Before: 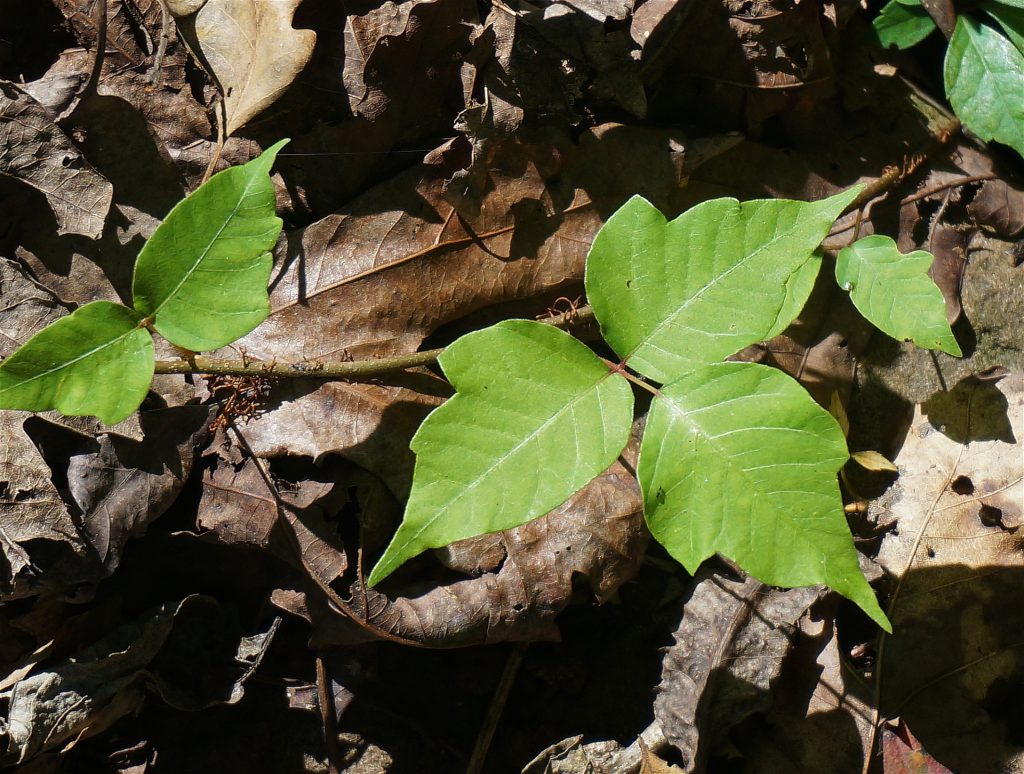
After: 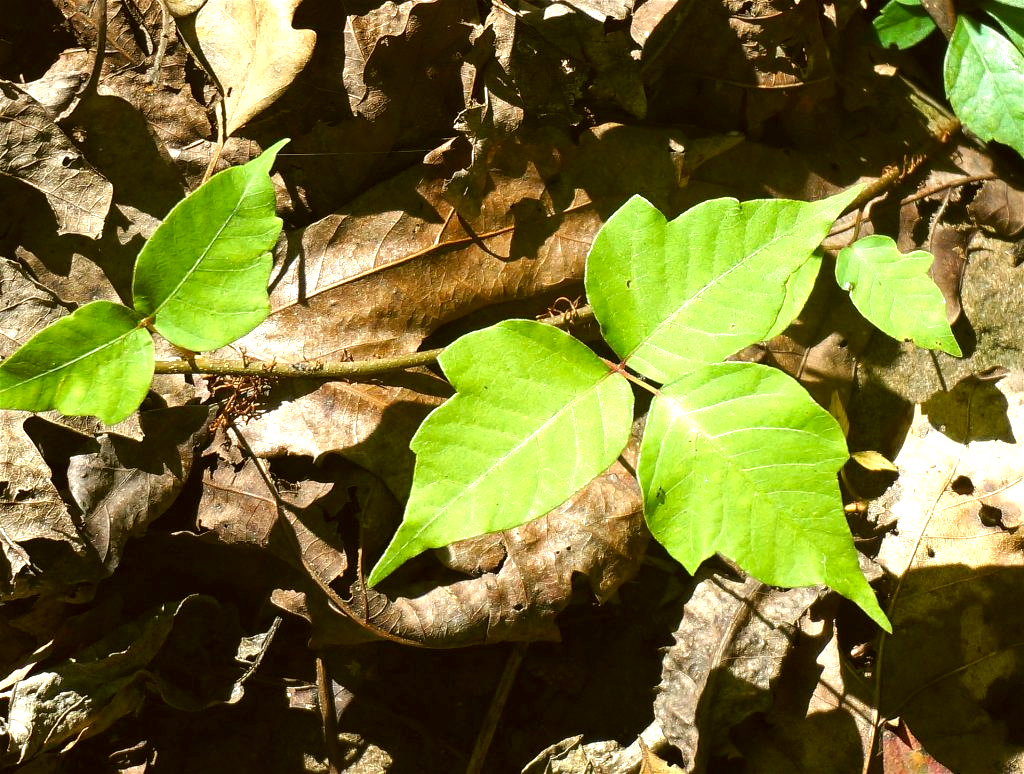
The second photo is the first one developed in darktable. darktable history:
exposure: exposure 1 EV, compensate highlight preservation false
color correction: highlights a* -1.43, highlights b* 10.12, shadows a* 0.395, shadows b* 19.35
